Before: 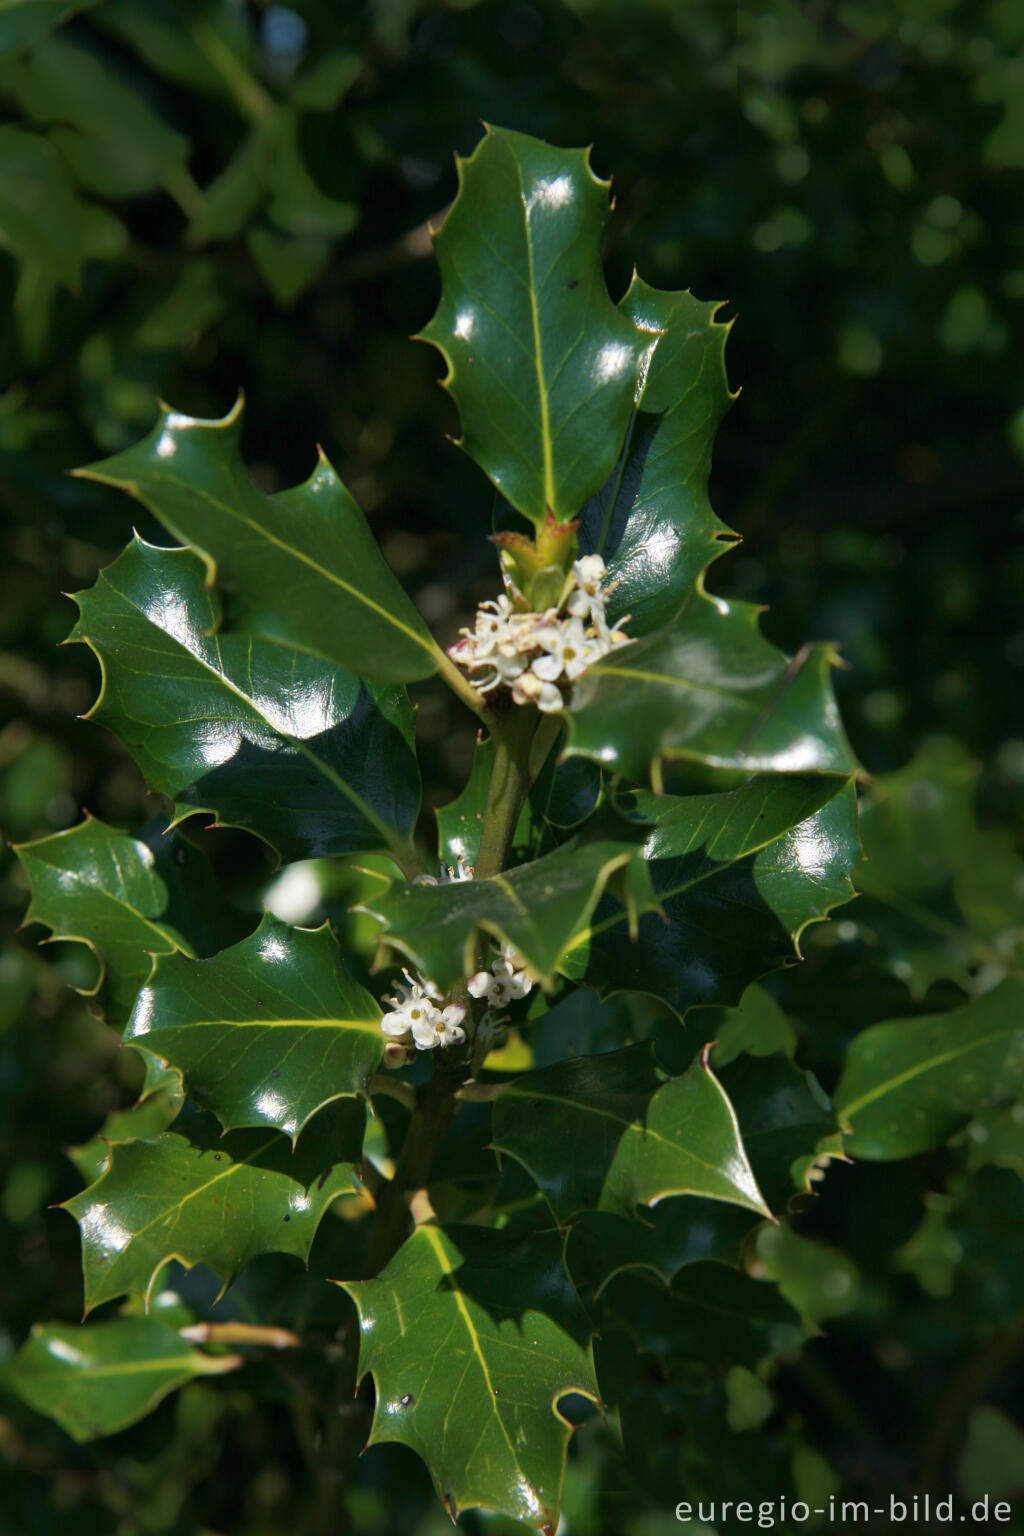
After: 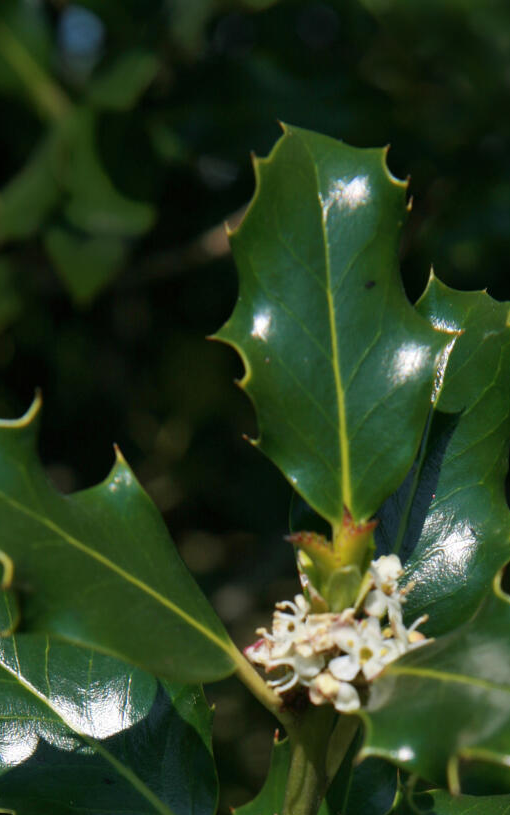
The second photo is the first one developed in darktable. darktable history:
crop: left 19.861%, right 30.311%, bottom 46.905%
